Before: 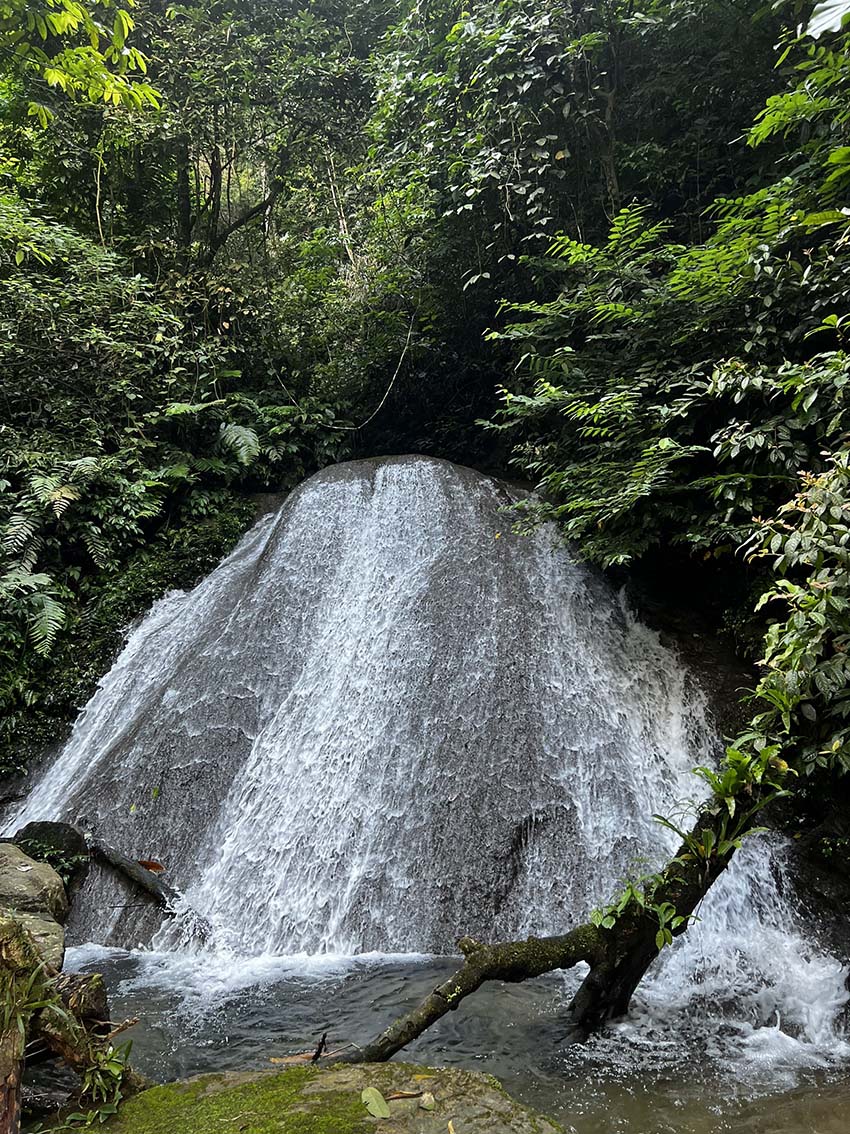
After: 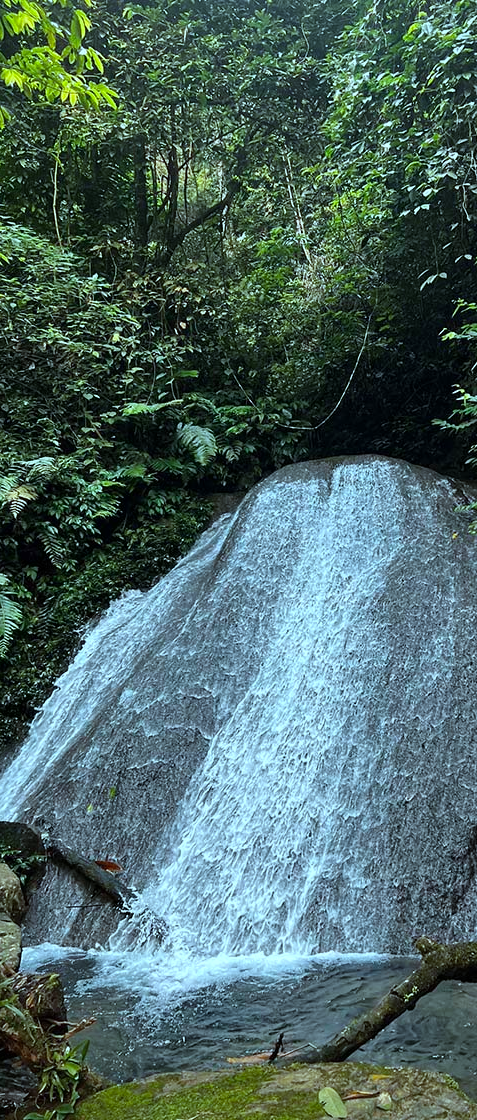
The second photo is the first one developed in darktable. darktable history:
crop: left 5.141%, right 38.682%
color correction: highlights a* -12.08, highlights b* -15
